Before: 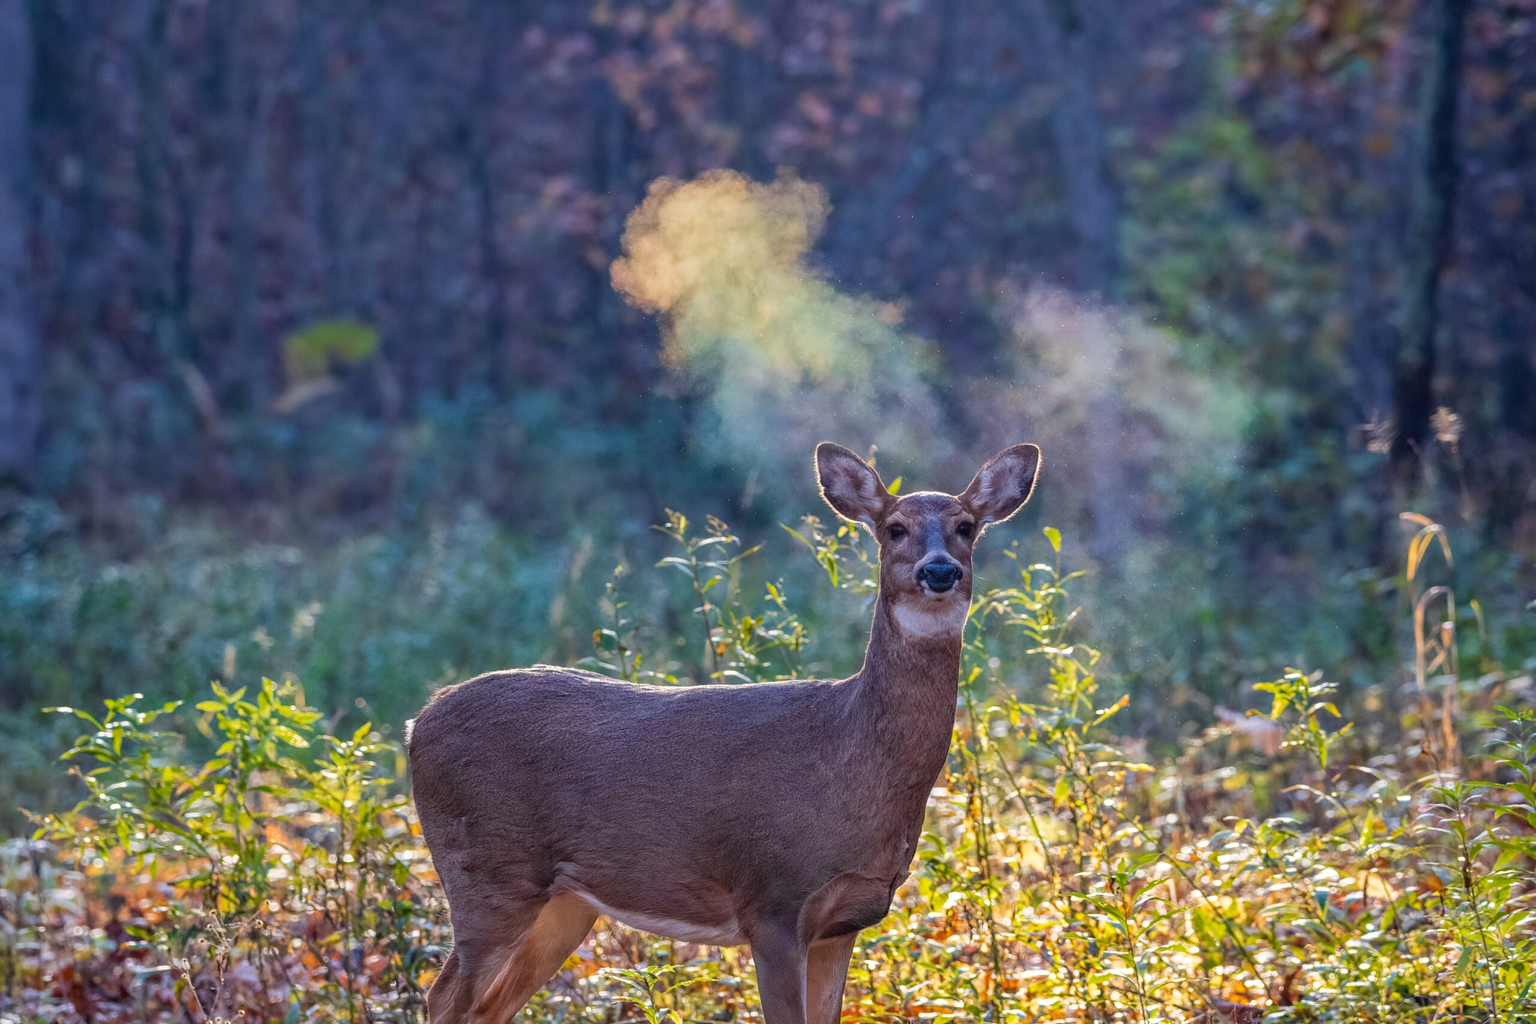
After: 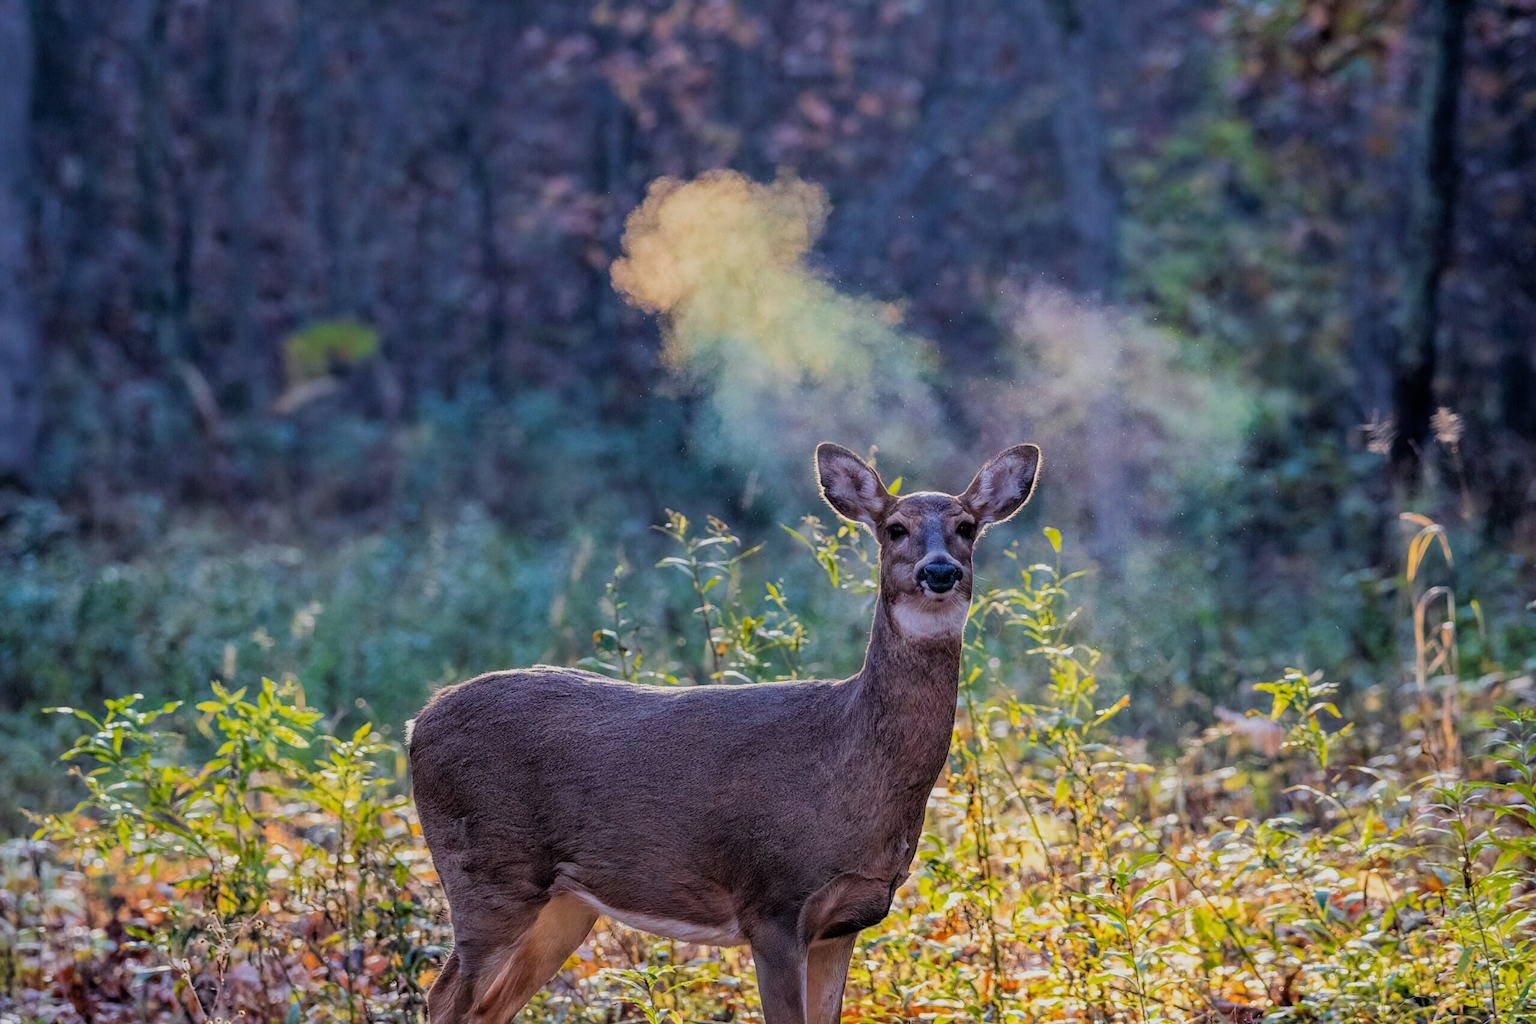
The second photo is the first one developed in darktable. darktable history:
filmic rgb: black relative exposure -5.04 EV, white relative exposure 3.95 EV, hardness 2.9, contrast 1.096, enable highlight reconstruction true
